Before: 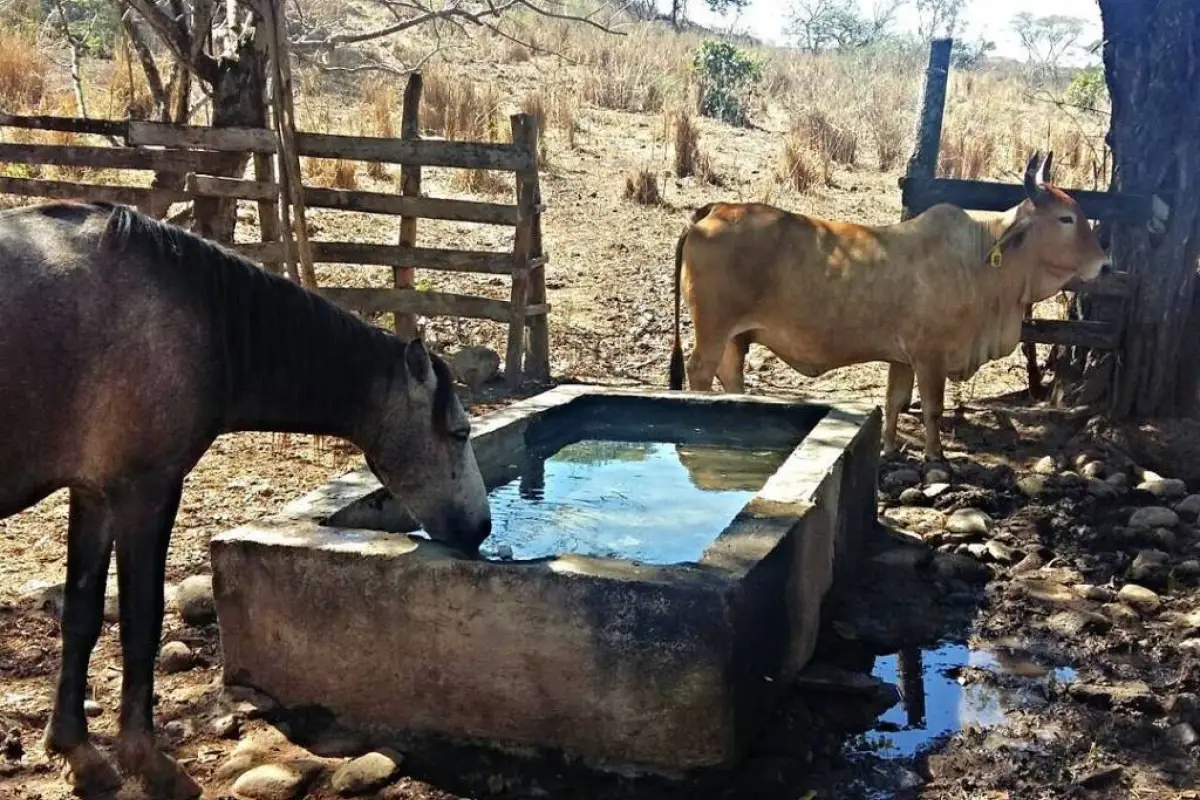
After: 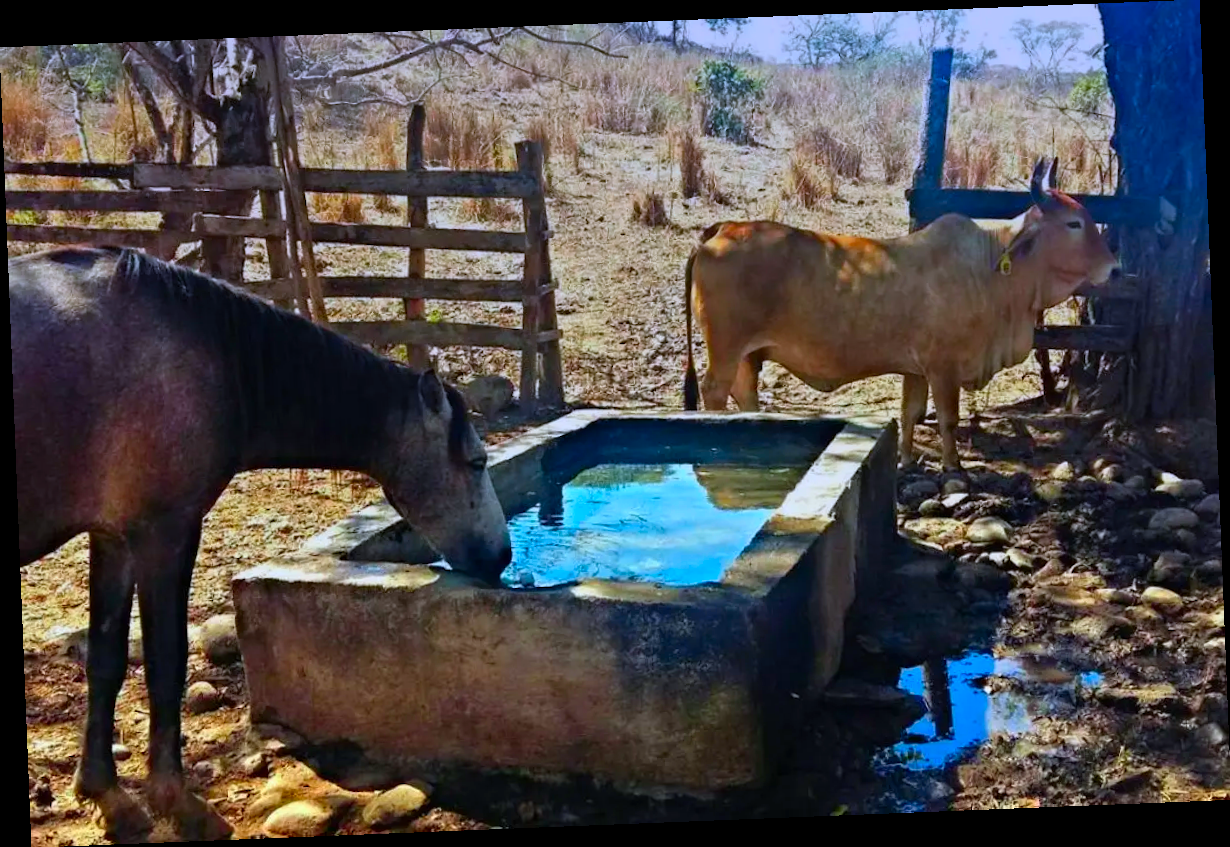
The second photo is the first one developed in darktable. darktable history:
rotate and perspective: rotation -2.29°, automatic cropping off
white balance: red 0.978, blue 0.999
color correction: saturation 1.8
graduated density: hue 238.83°, saturation 50%
